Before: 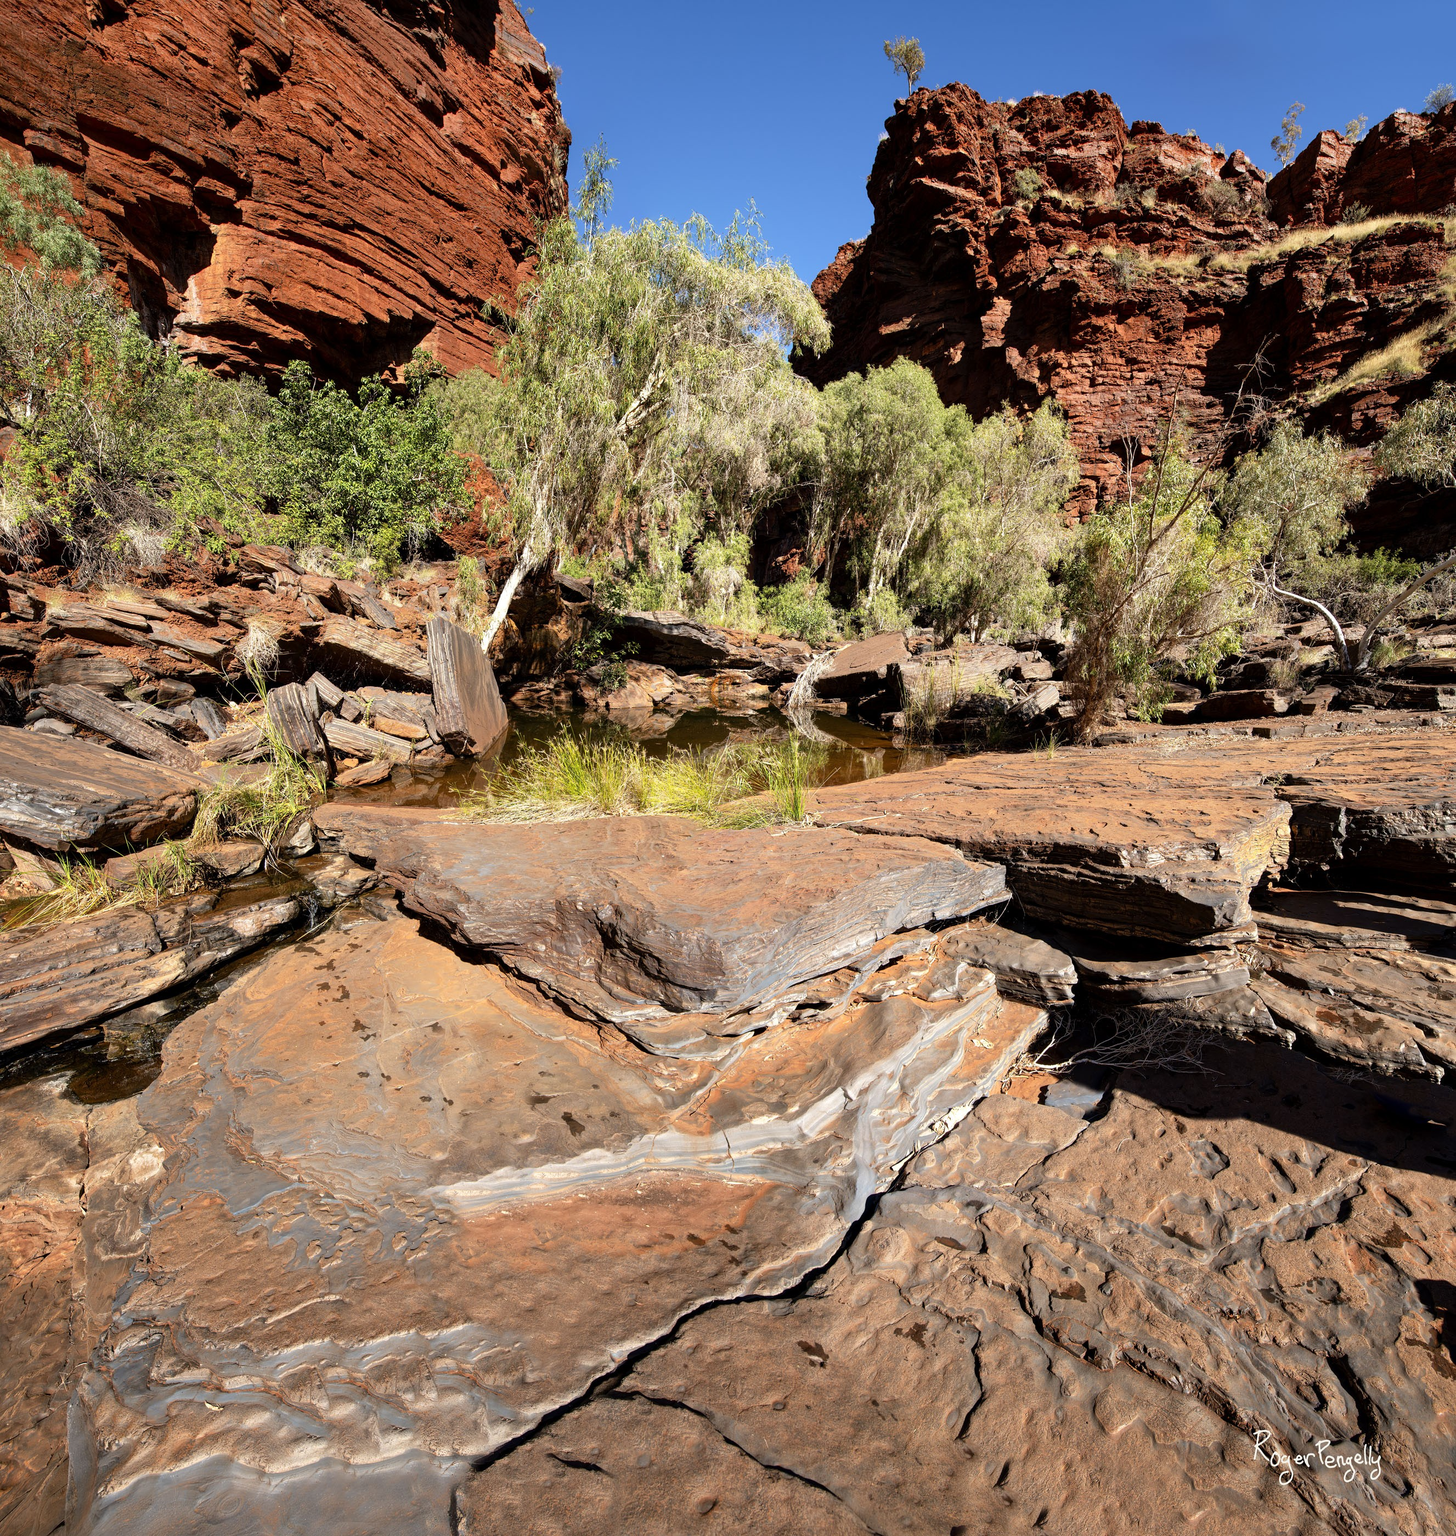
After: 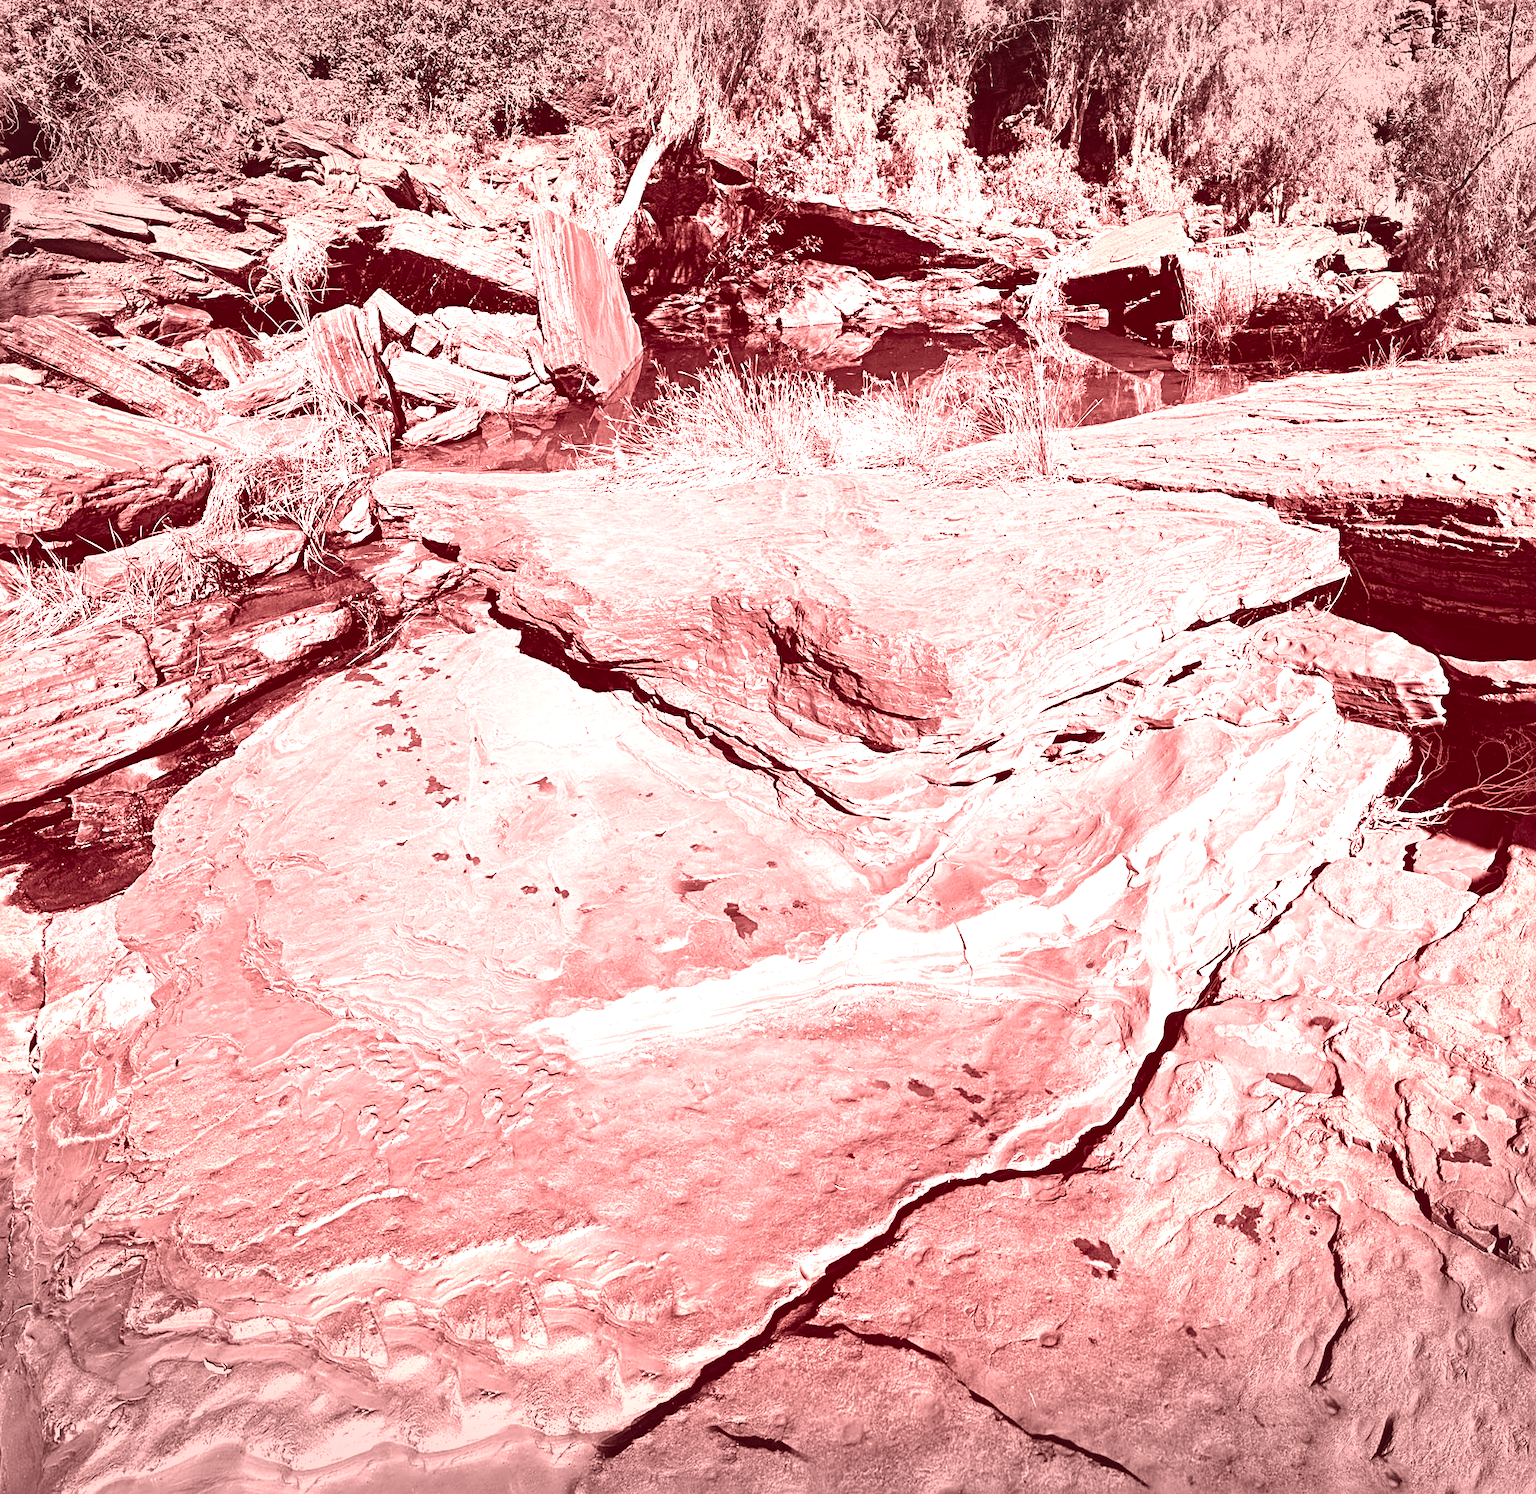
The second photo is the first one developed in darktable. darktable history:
crop: top 26.531%, right 17.959%
velvia: on, module defaults
color balance: contrast 8.5%, output saturation 105%
colorize: saturation 60%, source mix 100%
vignetting: fall-off start 100%, brightness -0.406, saturation -0.3, width/height ratio 1.324, dithering 8-bit output, unbound false
sharpen: radius 4
exposure: exposure 0.766 EV, compensate highlight preservation false
rotate and perspective: rotation -1.68°, lens shift (vertical) -0.146, crop left 0.049, crop right 0.912, crop top 0.032, crop bottom 0.96
